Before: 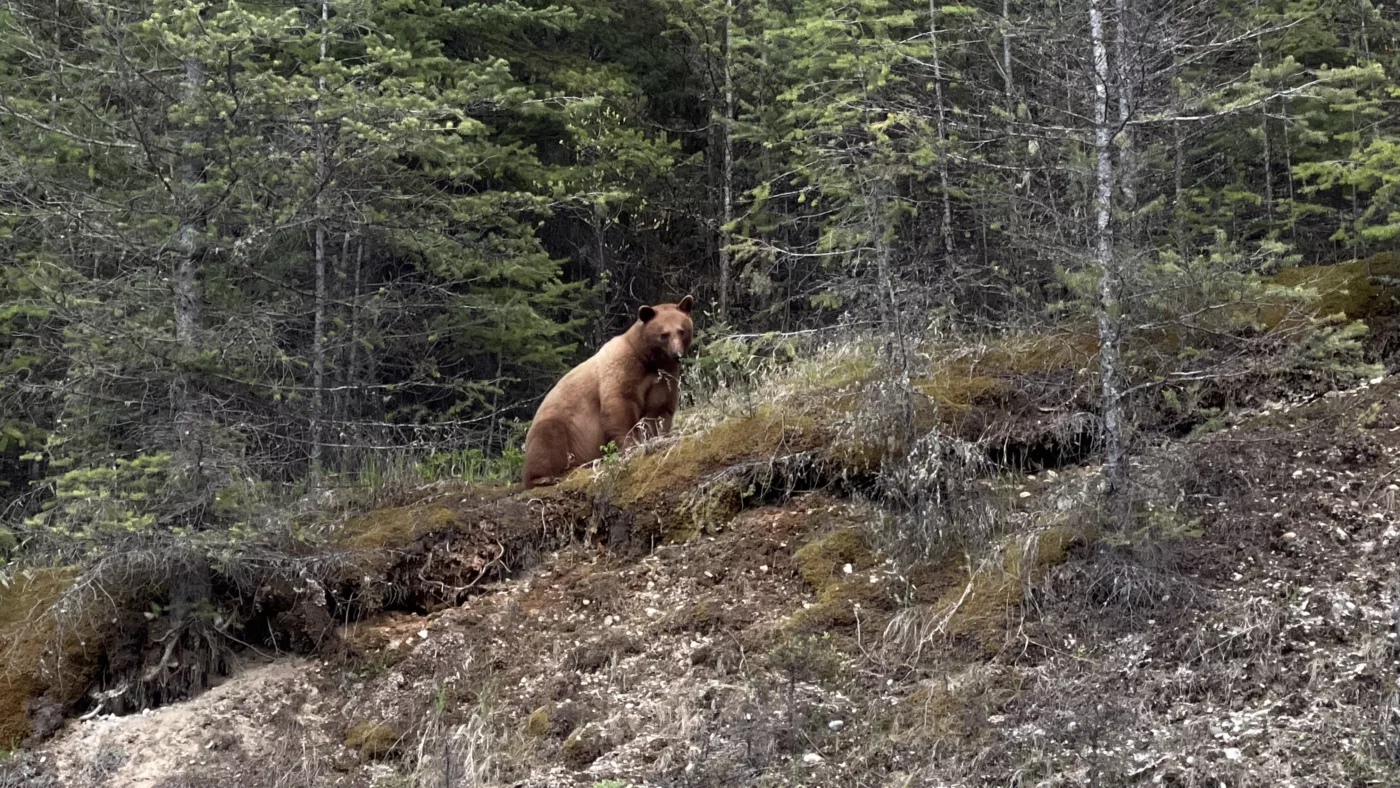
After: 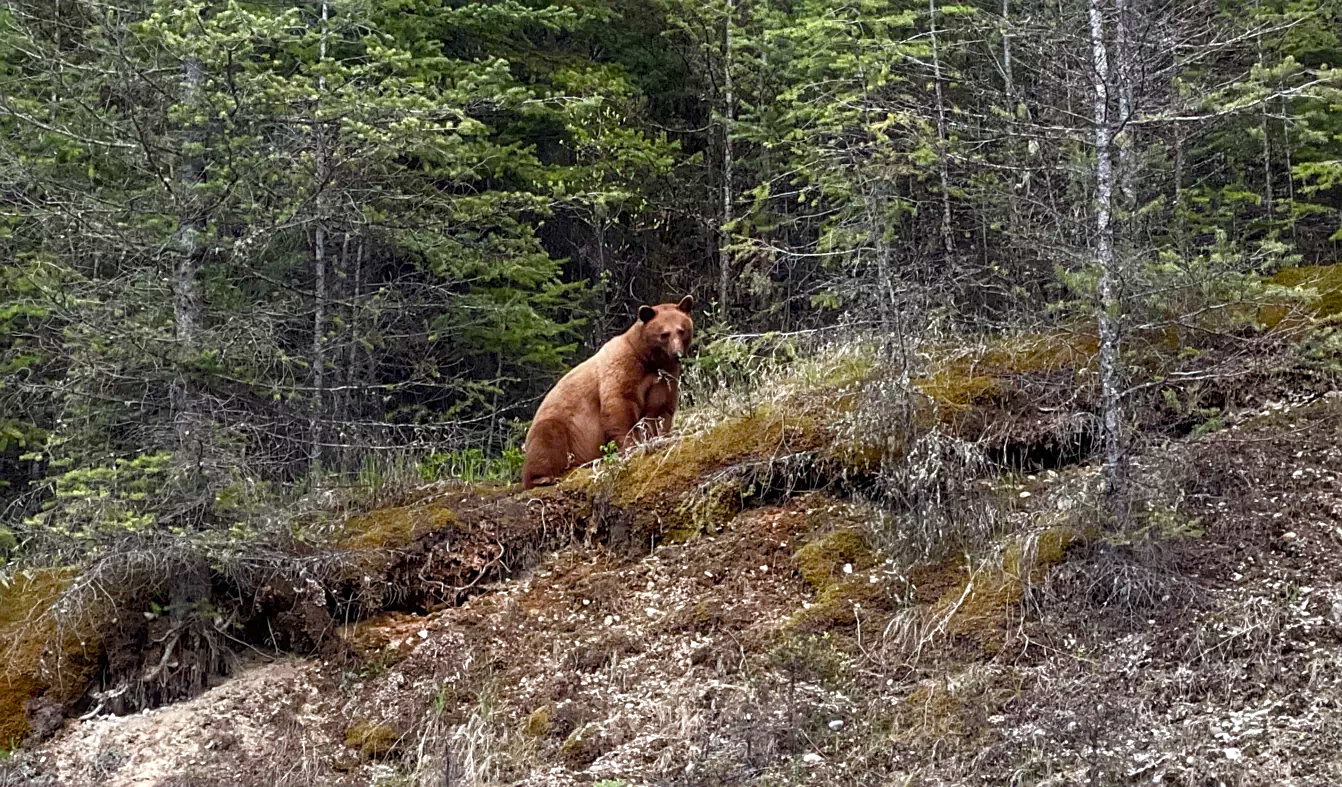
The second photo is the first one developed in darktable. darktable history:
crop: right 4.126%, bottom 0.031%
local contrast: on, module defaults
sharpen: on, module defaults
exposure: black level correction -0.003, exposure 0.04 EV, compensate highlight preservation false
color balance rgb: perceptual saturation grading › global saturation 20%, perceptual saturation grading › highlights -25%, perceptual saturation grading › shadows 50%
